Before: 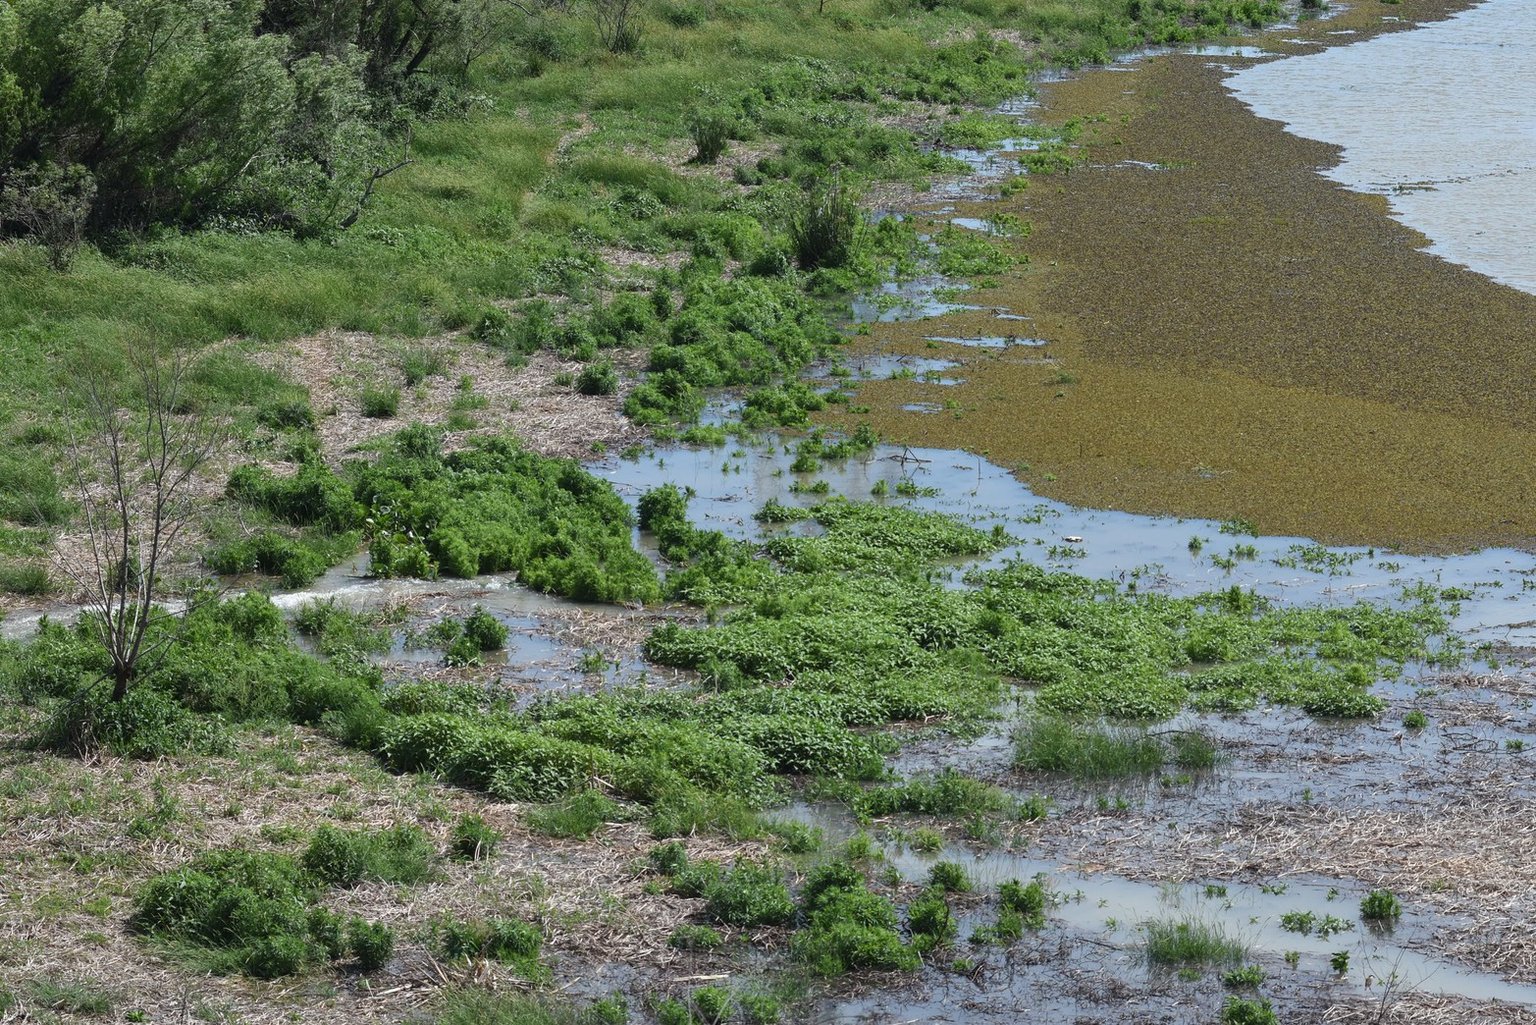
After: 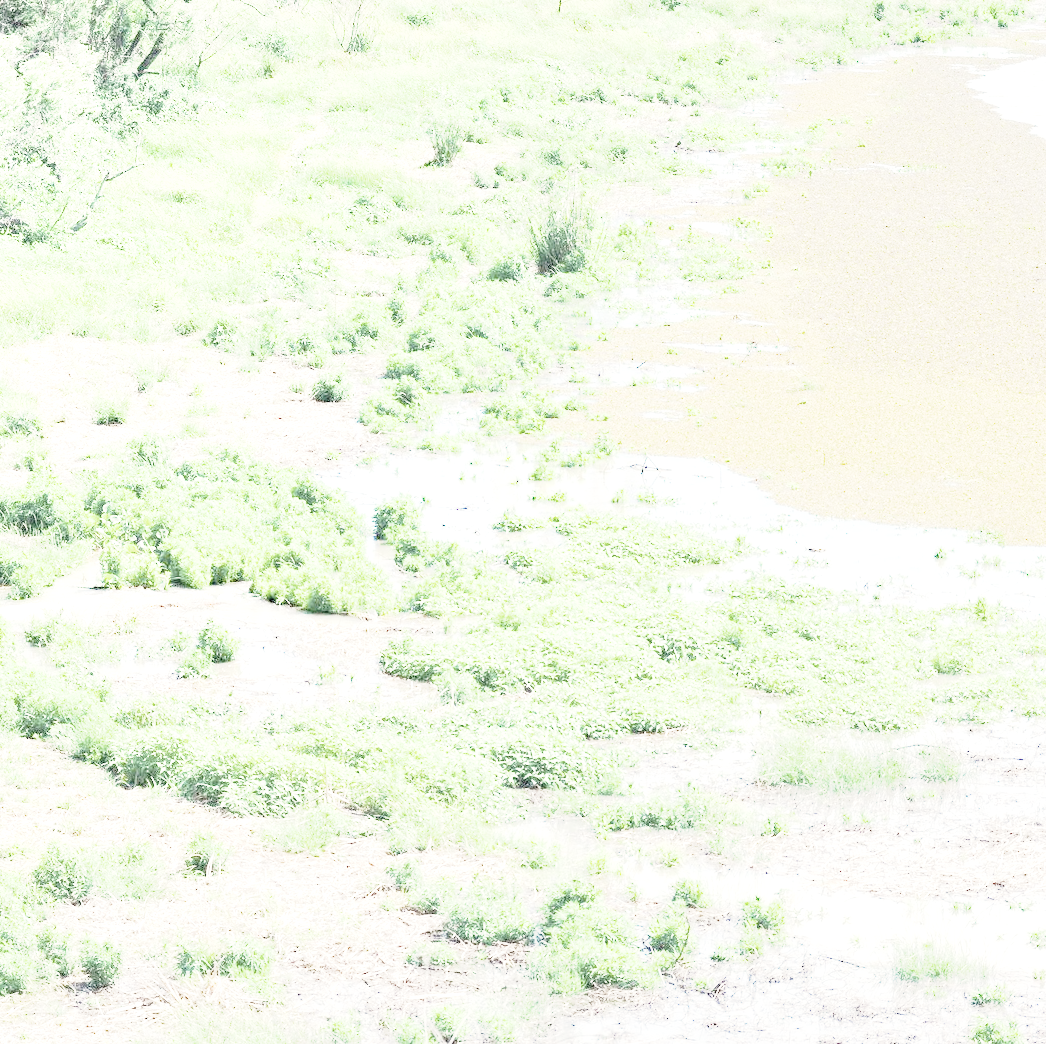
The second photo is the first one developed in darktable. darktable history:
contrast brightness saturation: brightness 0.18, saturation -0.5
exposure: black level correction 0, exposure 4 EV, compensate exposure bias true, compensate highlight preservation false
rgb curve: curves: ch0 [(0, 0) (0.078, 0.051) (0.929, 0.956) (1, 1)], compensate middle gray true
base curve: curves: ch0 [(0, 0) (0.032, 0.037) (0.105, 0.228) (0.435, 0.76) (0.856, 0.983) (1, 1)], preserve colors none
tone curve: curves: ch0 [(0, 0) (0.068, 0.031) (0.175, 0.132) (0.337, 0.304) (0.498, 0.511) (0.748, 0.762) (0.993, 0.954)]; ch1 [(0, 0) (0.294, 0.184) (0.359, 0.34) (0.362, 0.35) (0.43, 0.41) (0.476, 0.457) (0.499, 0.5) (0.529, 0.523) (0.677, 0.762) (1, 1)]; ch2 [(0, 0) (0.431, 0.419) (0.495, 0.502) (0.524, 0.534) (0.557, 0.56) (0.634, 0.654) (0.728, 0.722) (1, 1)], color space Lab, independent channels, preserve colors none
crop and rotate: left 17.732%, right 15.423%
haze removal: compatibility mode true, adaptive false
local contrast: detail 150%
